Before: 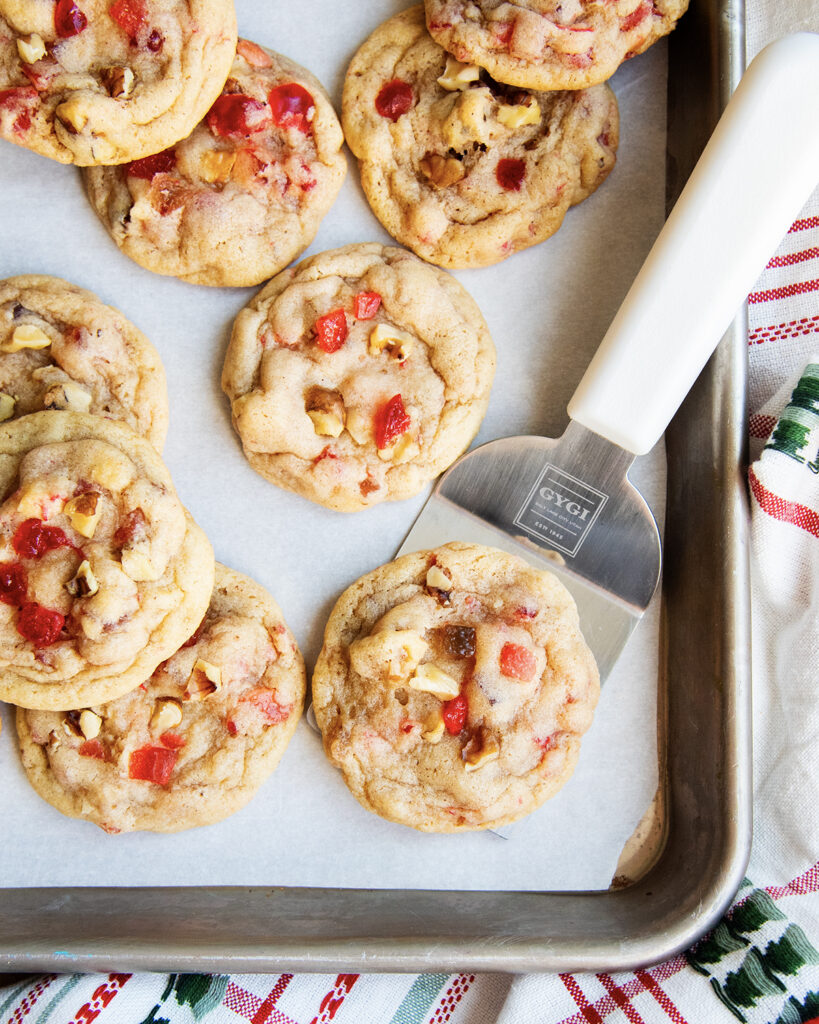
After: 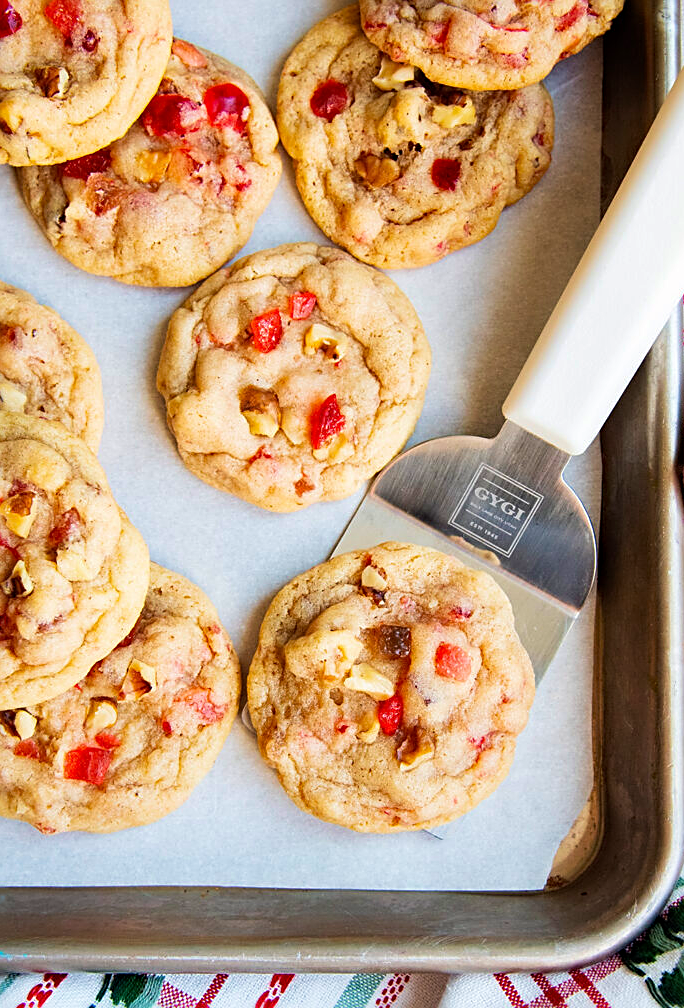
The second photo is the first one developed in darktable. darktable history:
crop: left 8.026%, right 7.374%
velvia: on, module defaults
haze removal: compatibility mode true, adaptive false
sharpen: on, module defaults
